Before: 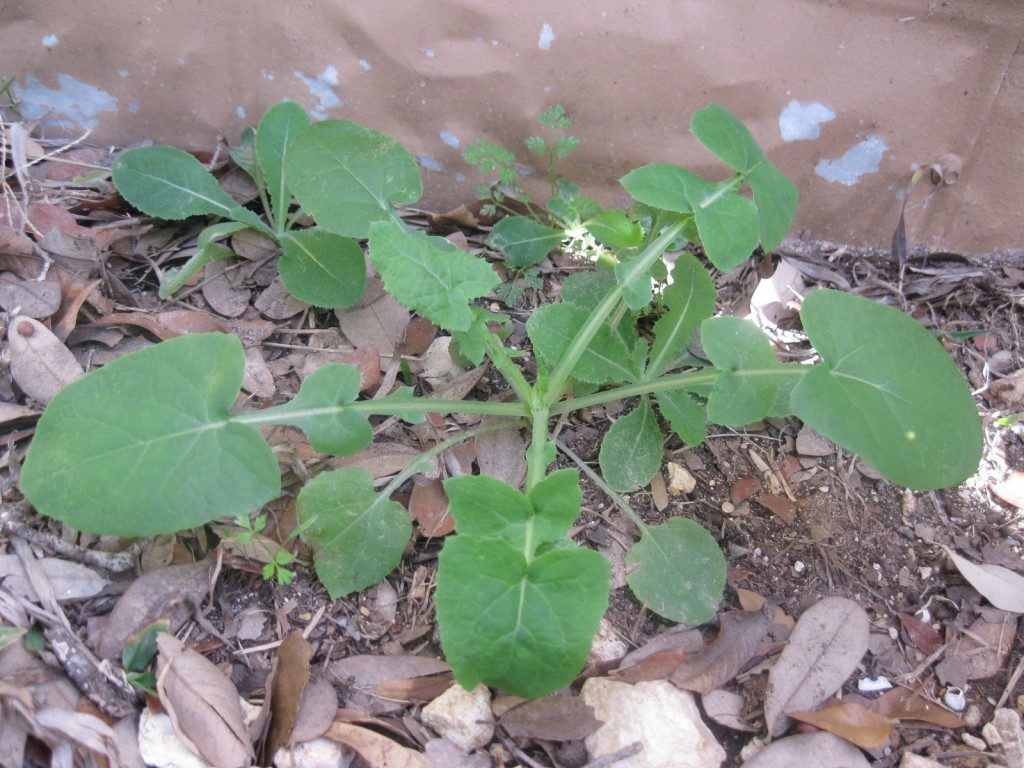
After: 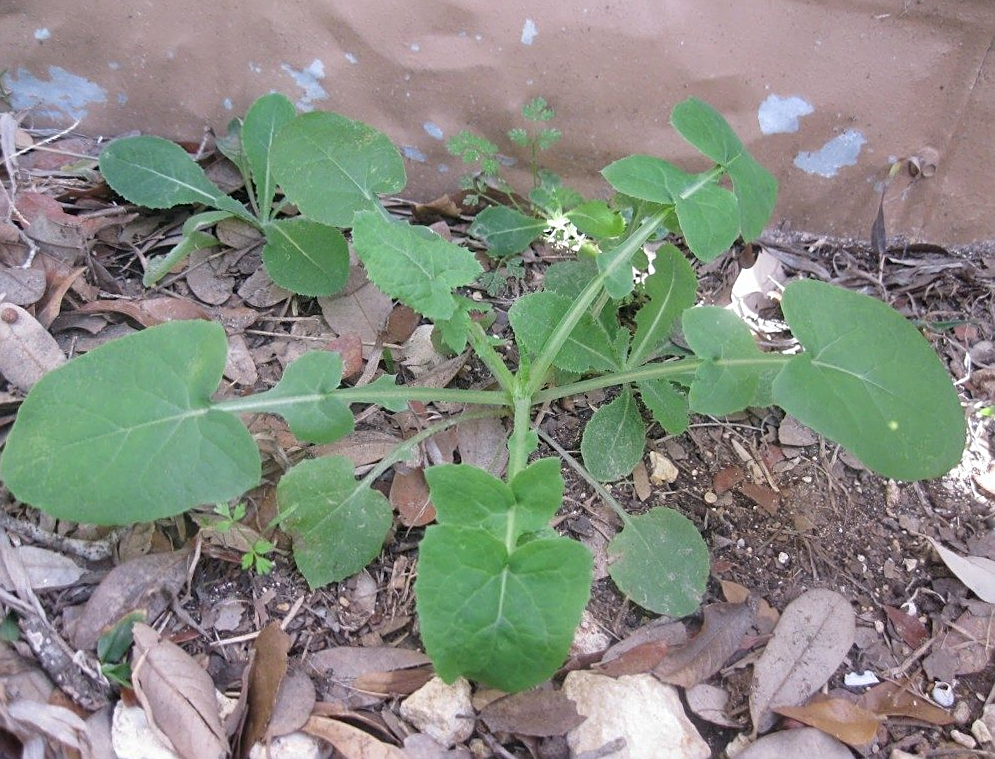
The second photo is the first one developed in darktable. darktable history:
rotate and perspective: rotation 0.226°, lens shift (vertical) -0.042, crop left 0.023, crop right 0.982, crop top 0.006, crop bottom 0.994
crop and rotate: left 0.614%, top 0.179%, bottom 0.309%
sharpen: on, module defaults
